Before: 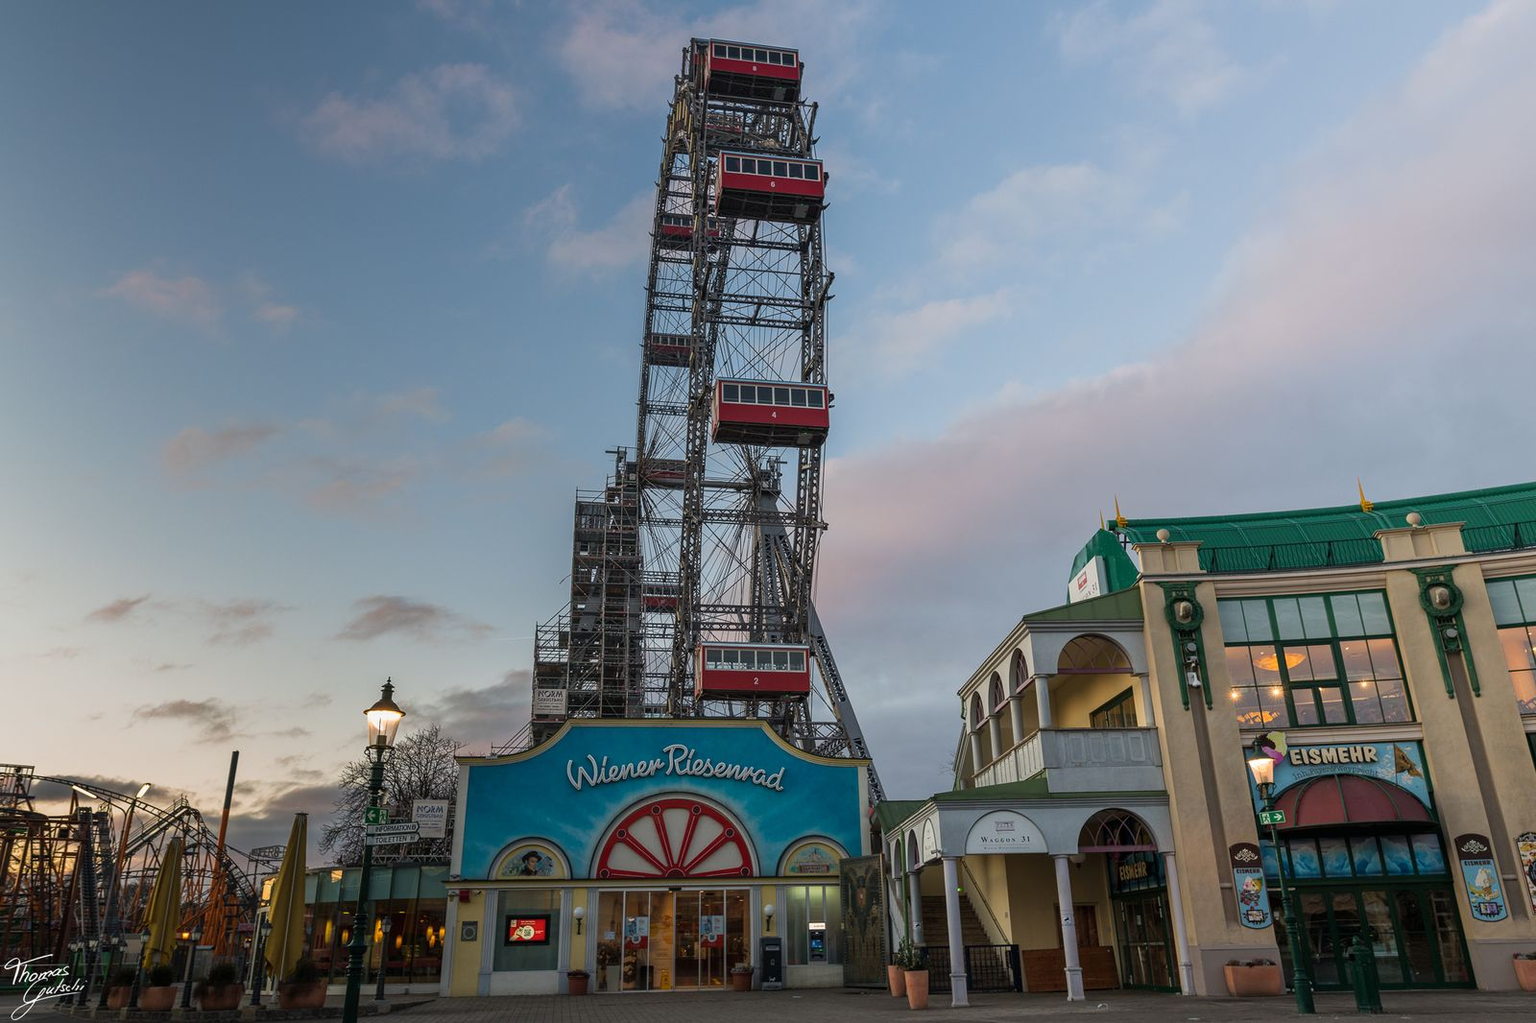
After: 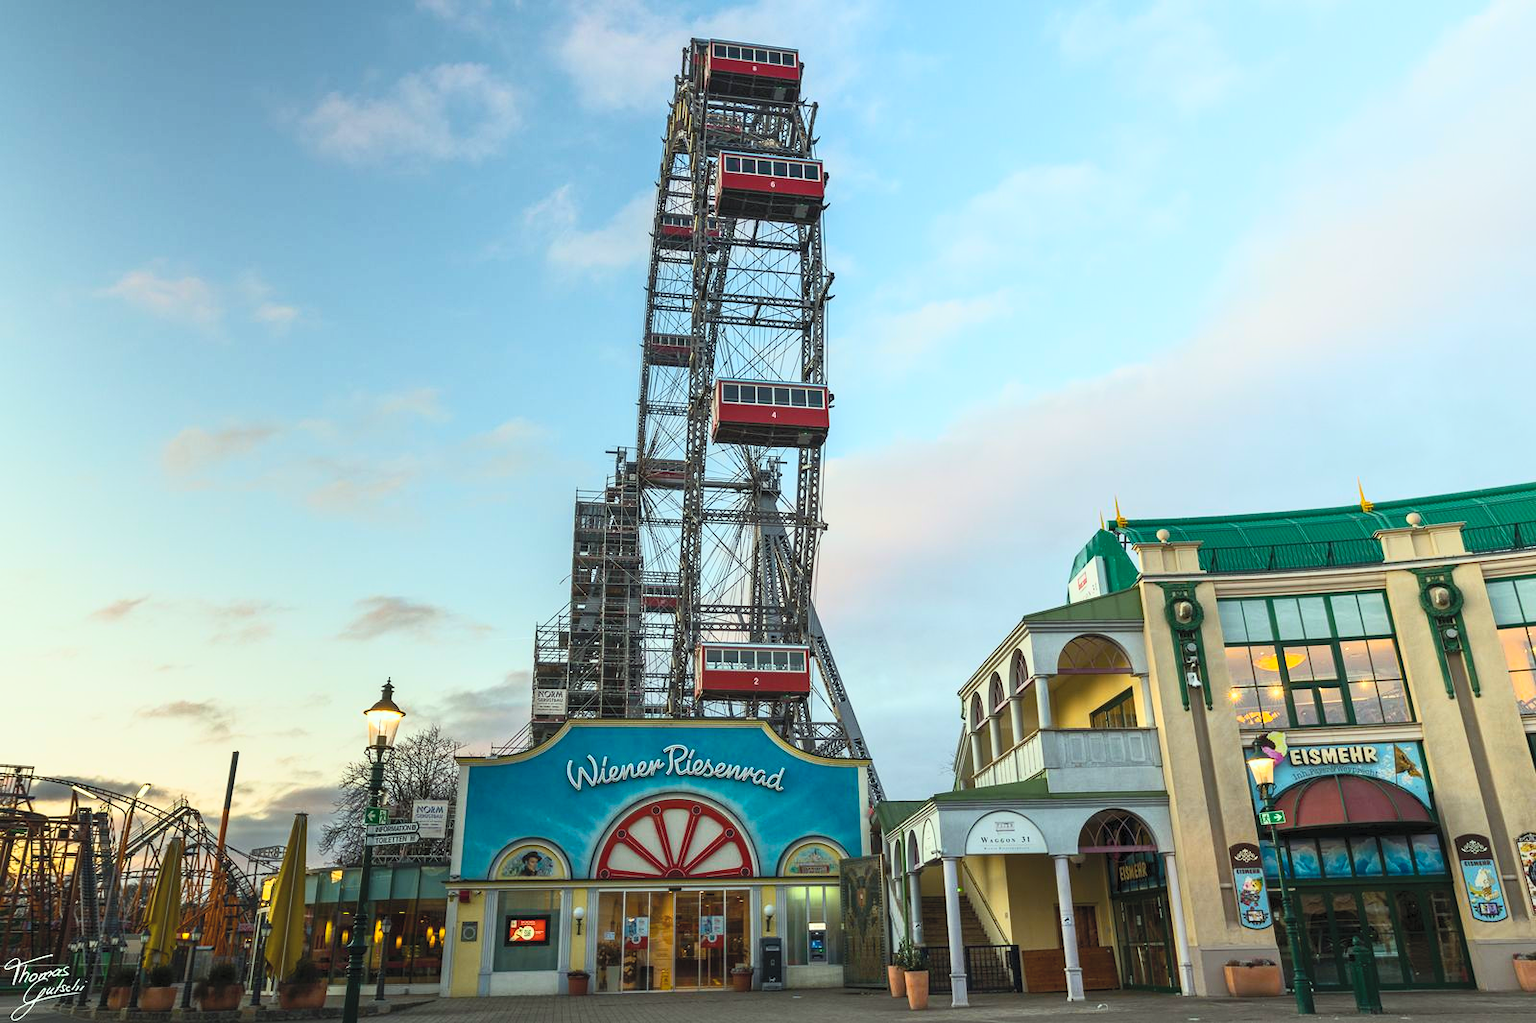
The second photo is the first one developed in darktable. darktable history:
color correction: highlights a* -8, highlights b* 3.1
contrast brightness saturation: contrast 0.39, brightness 0.53
color balance rgb: perceptual saturation grading › global saturation 30%, global vibrance 20%
